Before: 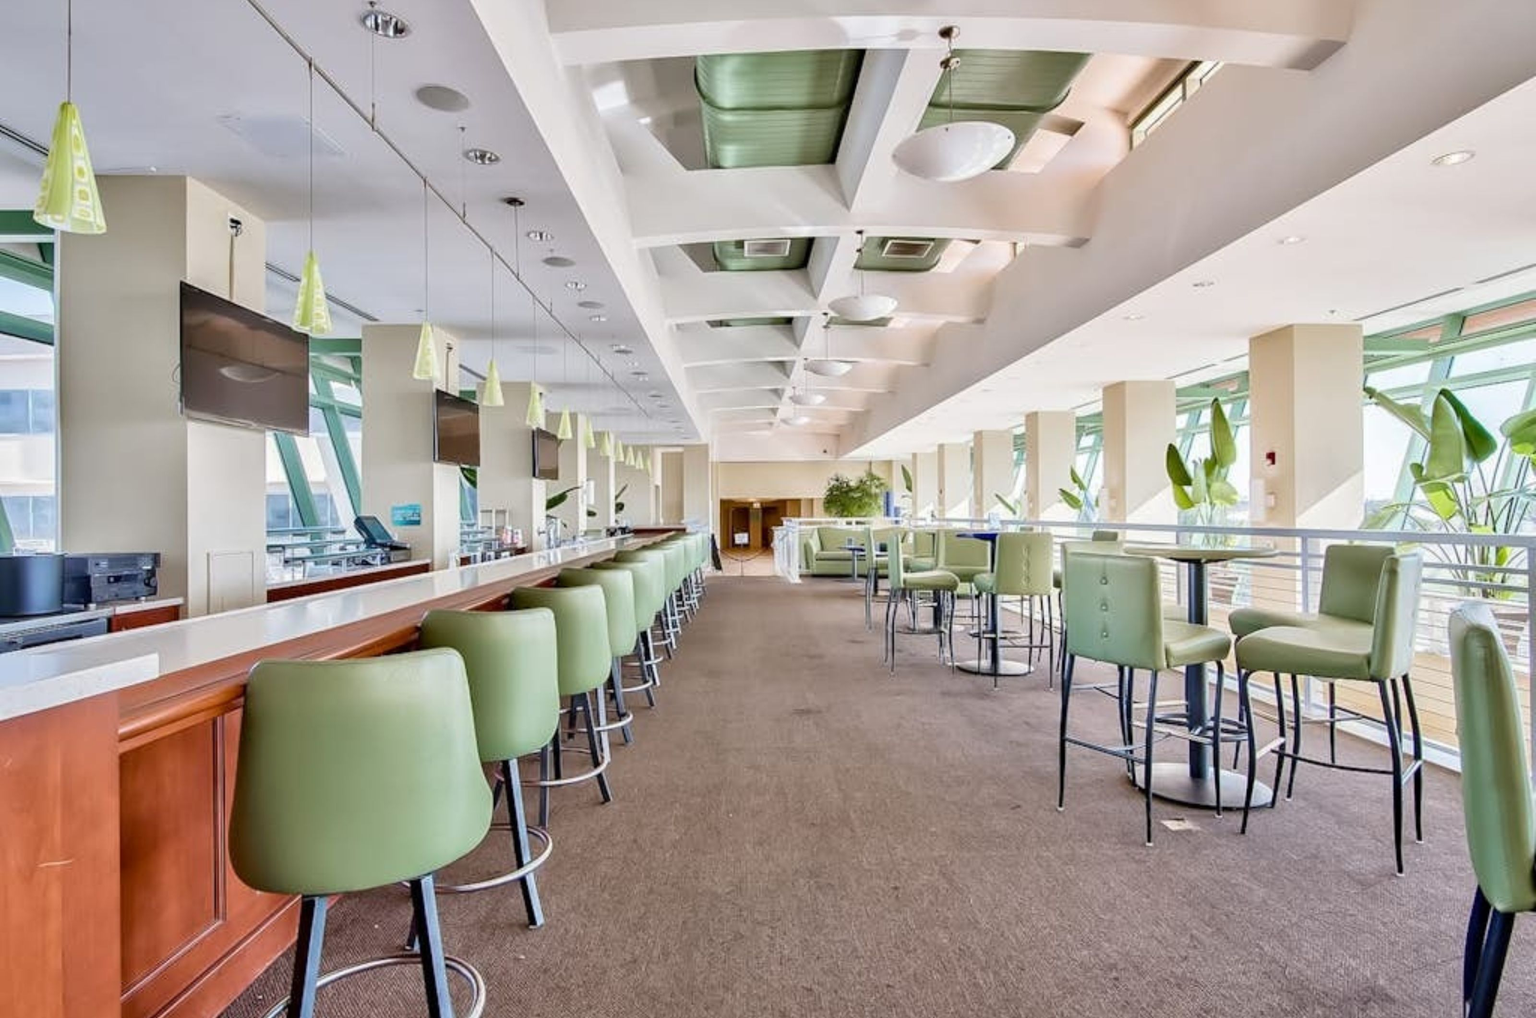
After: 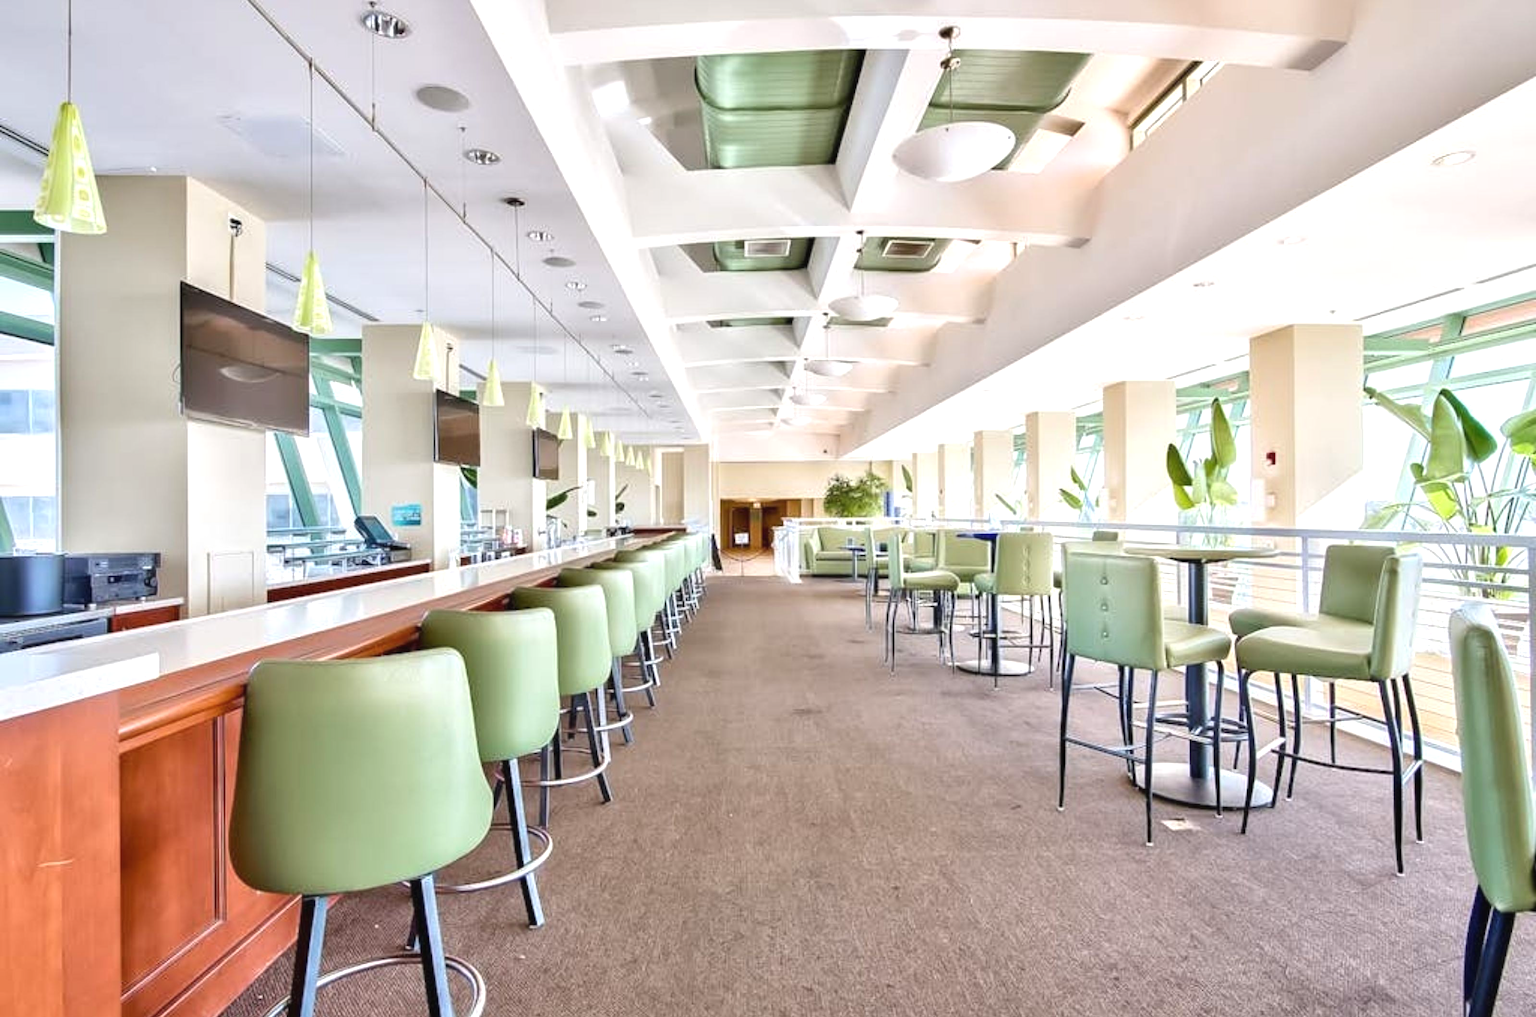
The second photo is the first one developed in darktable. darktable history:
exposure: black level correction -0.002, exposure 0.545 EV, compensate highlight preservation false
